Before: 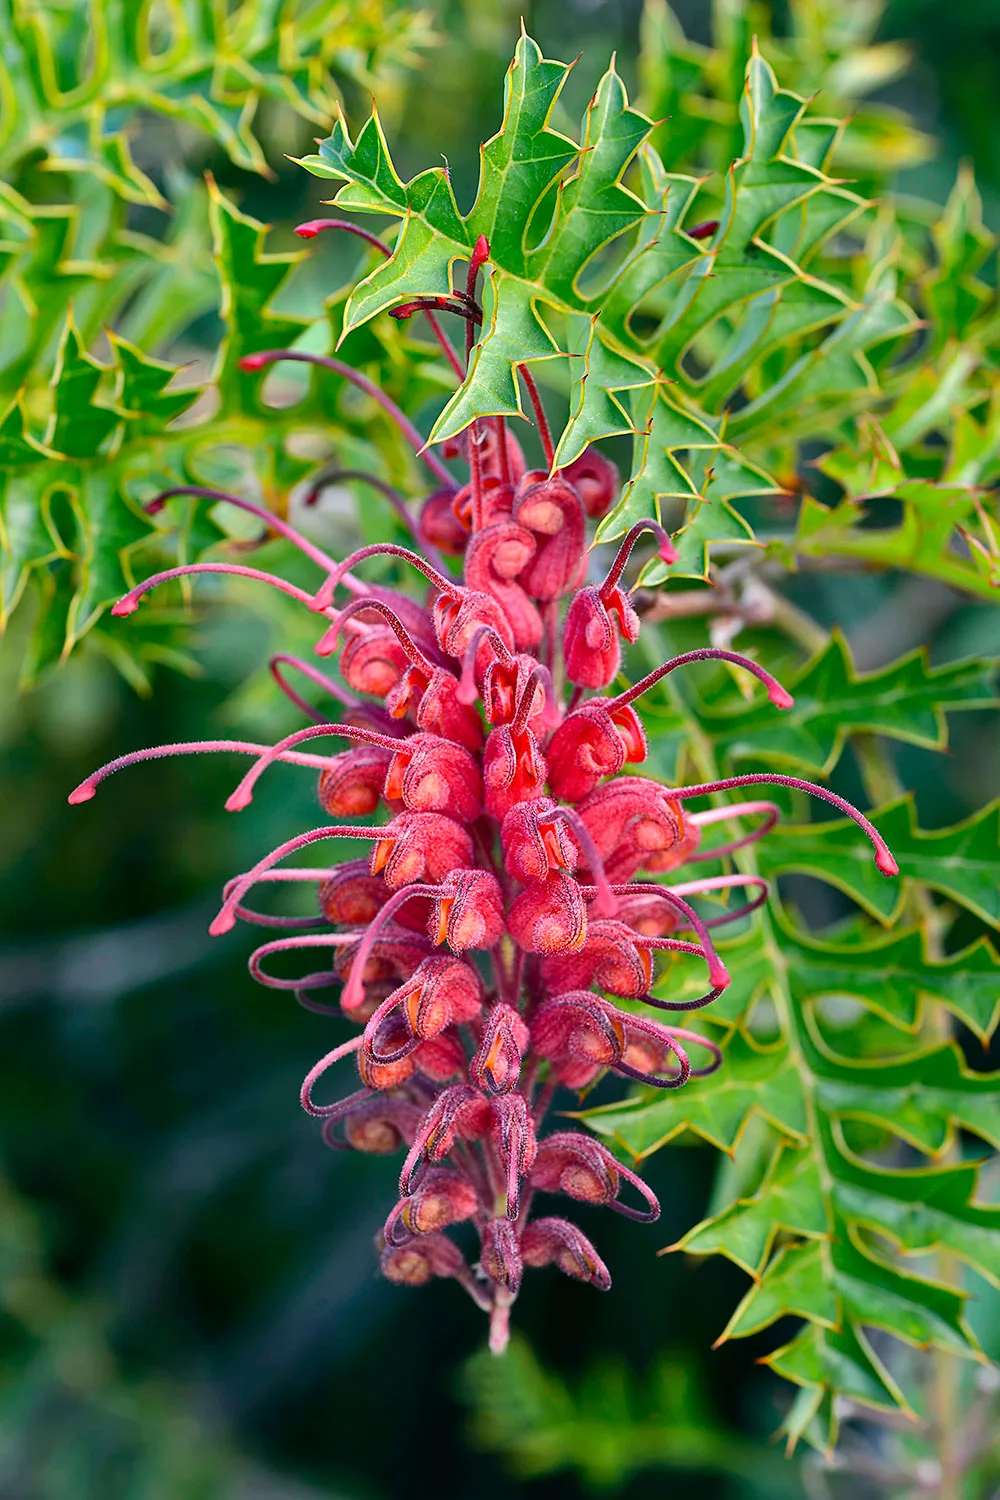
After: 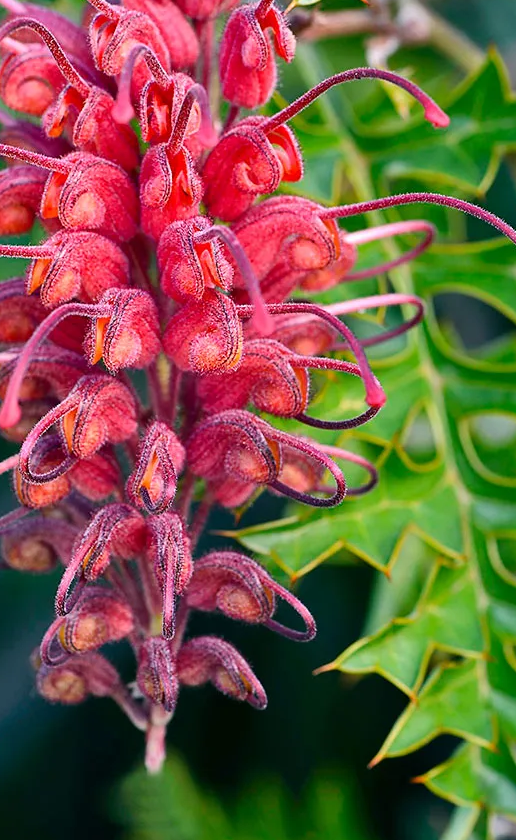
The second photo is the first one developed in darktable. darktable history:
crop: left 34.474%, top 38.779%, right 13.87%, bottom 5.184%
